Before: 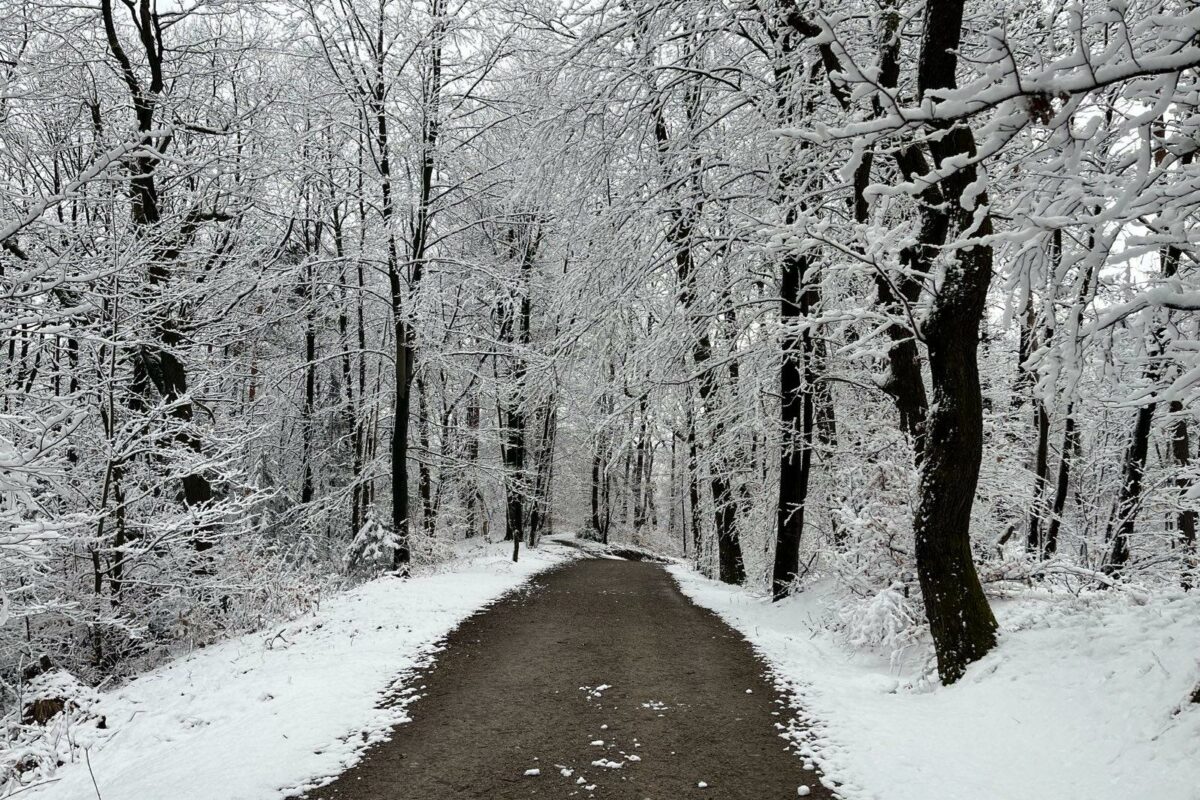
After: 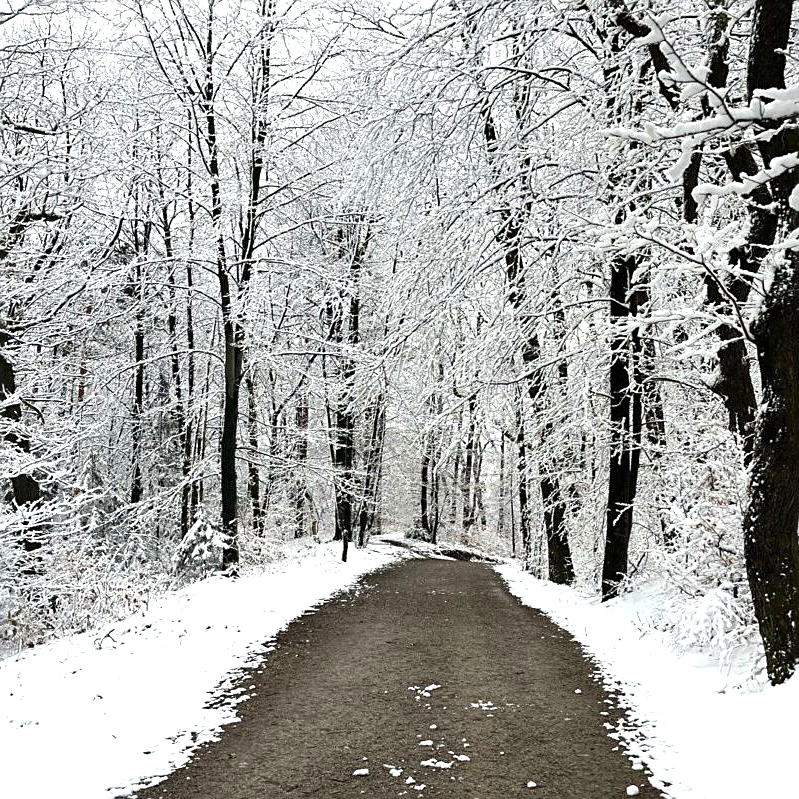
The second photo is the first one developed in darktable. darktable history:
exposure: black level correction 0, exposure 0.877 EV, compensate exposure bias true, compensate highlight preservation false
sharpen: on, module defaults
crop and rotate: left 14.292%, right 19.041%
